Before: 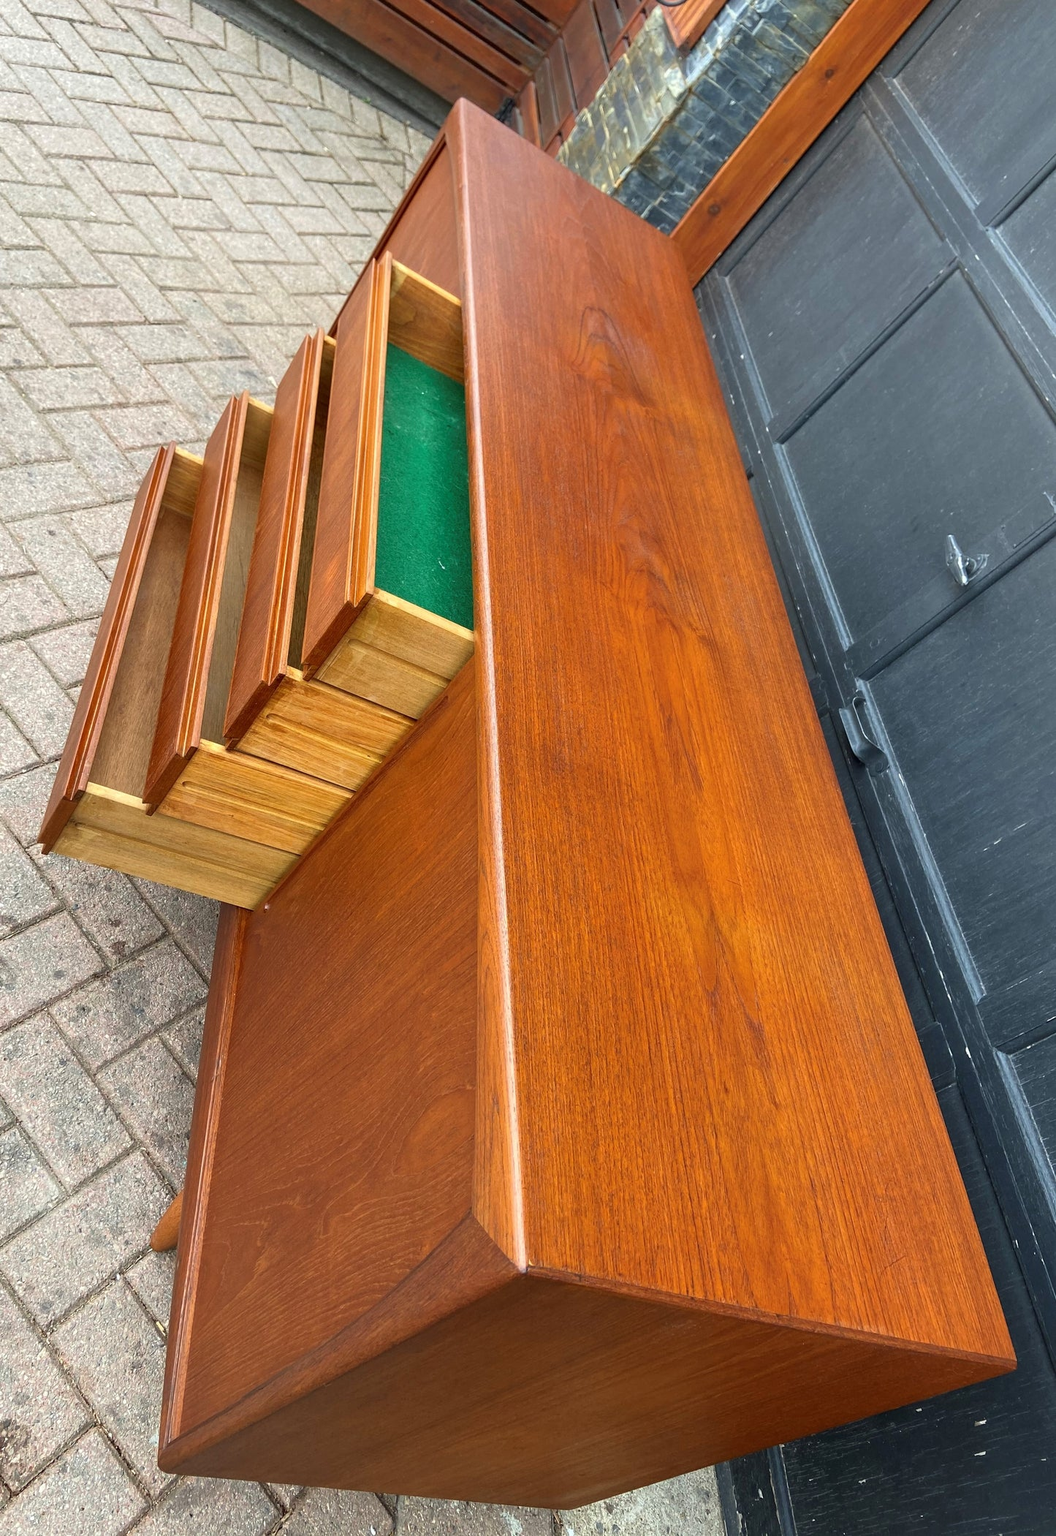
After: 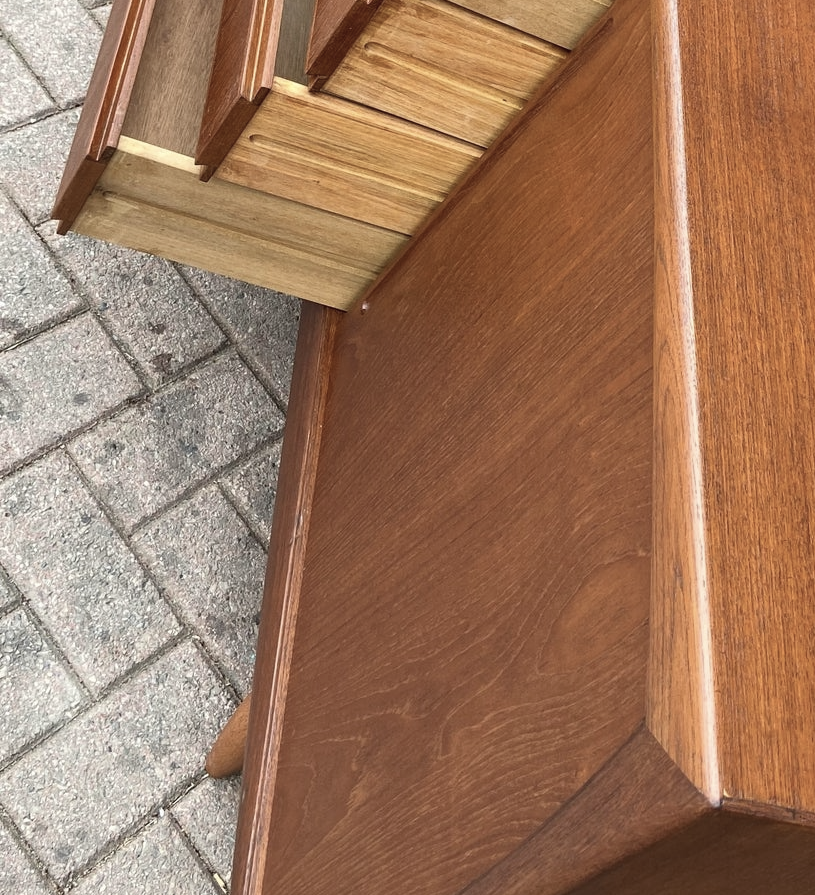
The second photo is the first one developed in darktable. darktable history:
crop: top 44.483%, right 43.593%, bottom 12.892%
contrast brightness saturation: contrast 0.1, saturation -0.36
